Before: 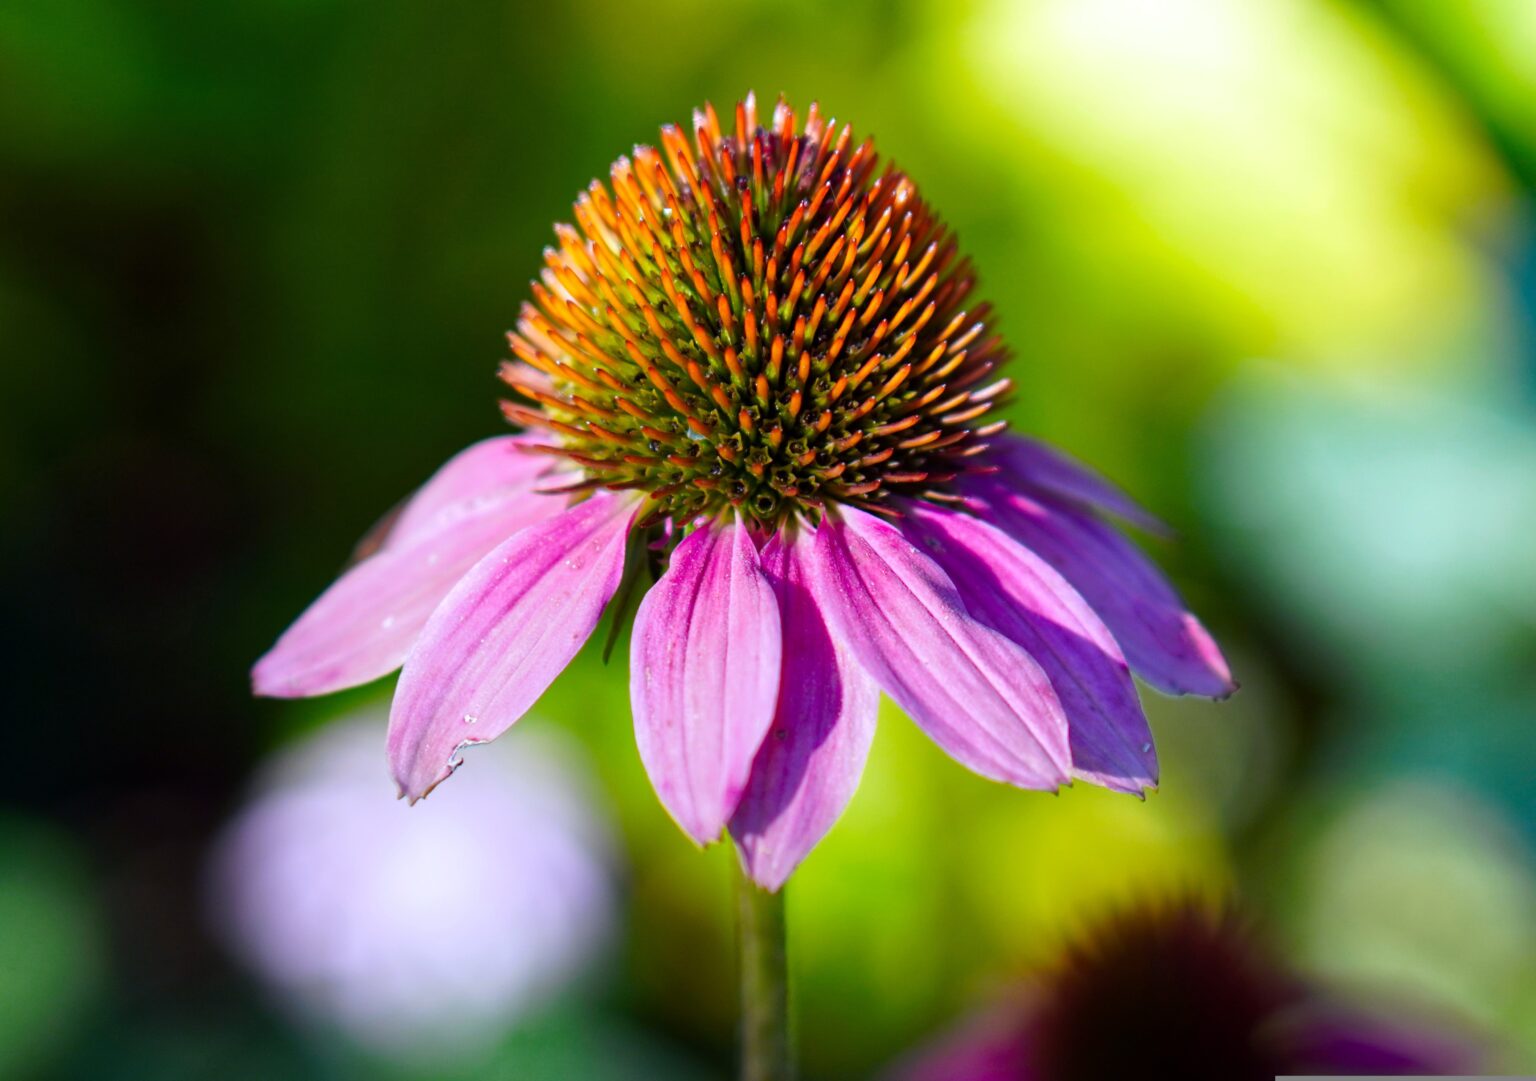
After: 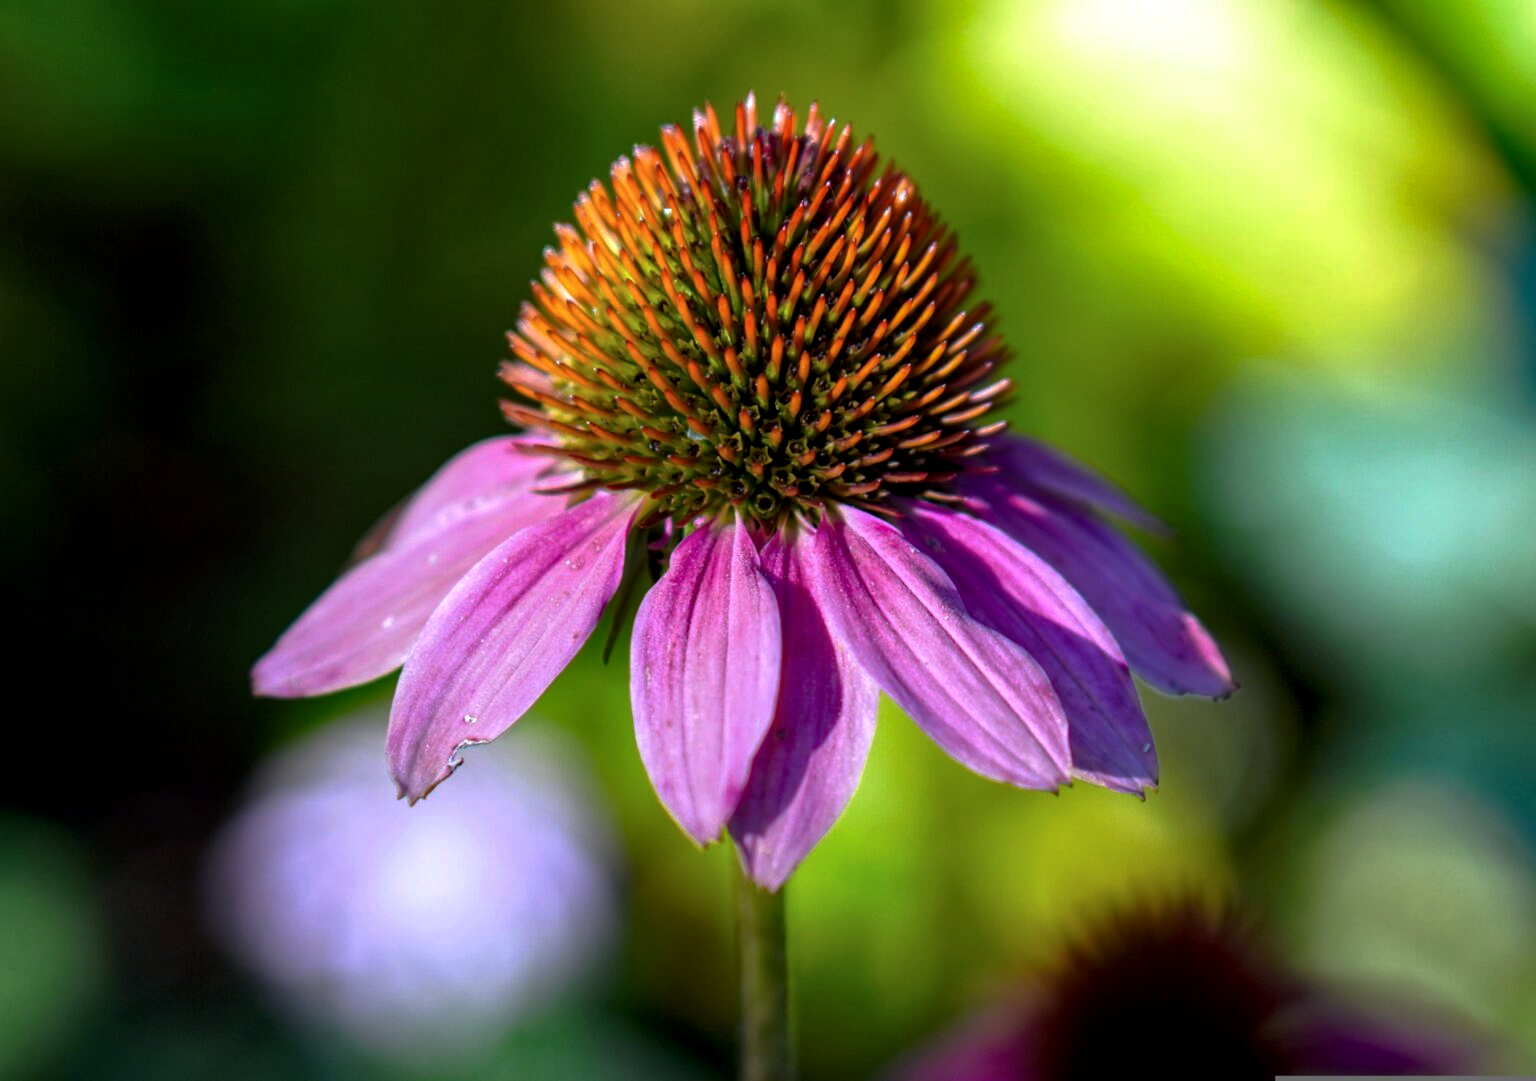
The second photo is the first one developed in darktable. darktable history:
base curve: curves: ch0 [(0, 0) (0.595, 0.418) (1, 1)], preserve colors none
local contrast: detail 130%
color zones: curves: ch0 [(0, 0.5) (0.143, 0.5) (0.286, 0.5) (0.429, 0.5) (0.571, 0.5) (0.714, 0.476) (0.857, 0.5) (1, 0.5)]; ch2 [(0, 0.5) (0.143, 0.5) (0.286, 0.5) (0.429, 0.5) (0.571, 0.5) (0.714, 0.487) (0.857, 0.5) (1, 0.5)]
